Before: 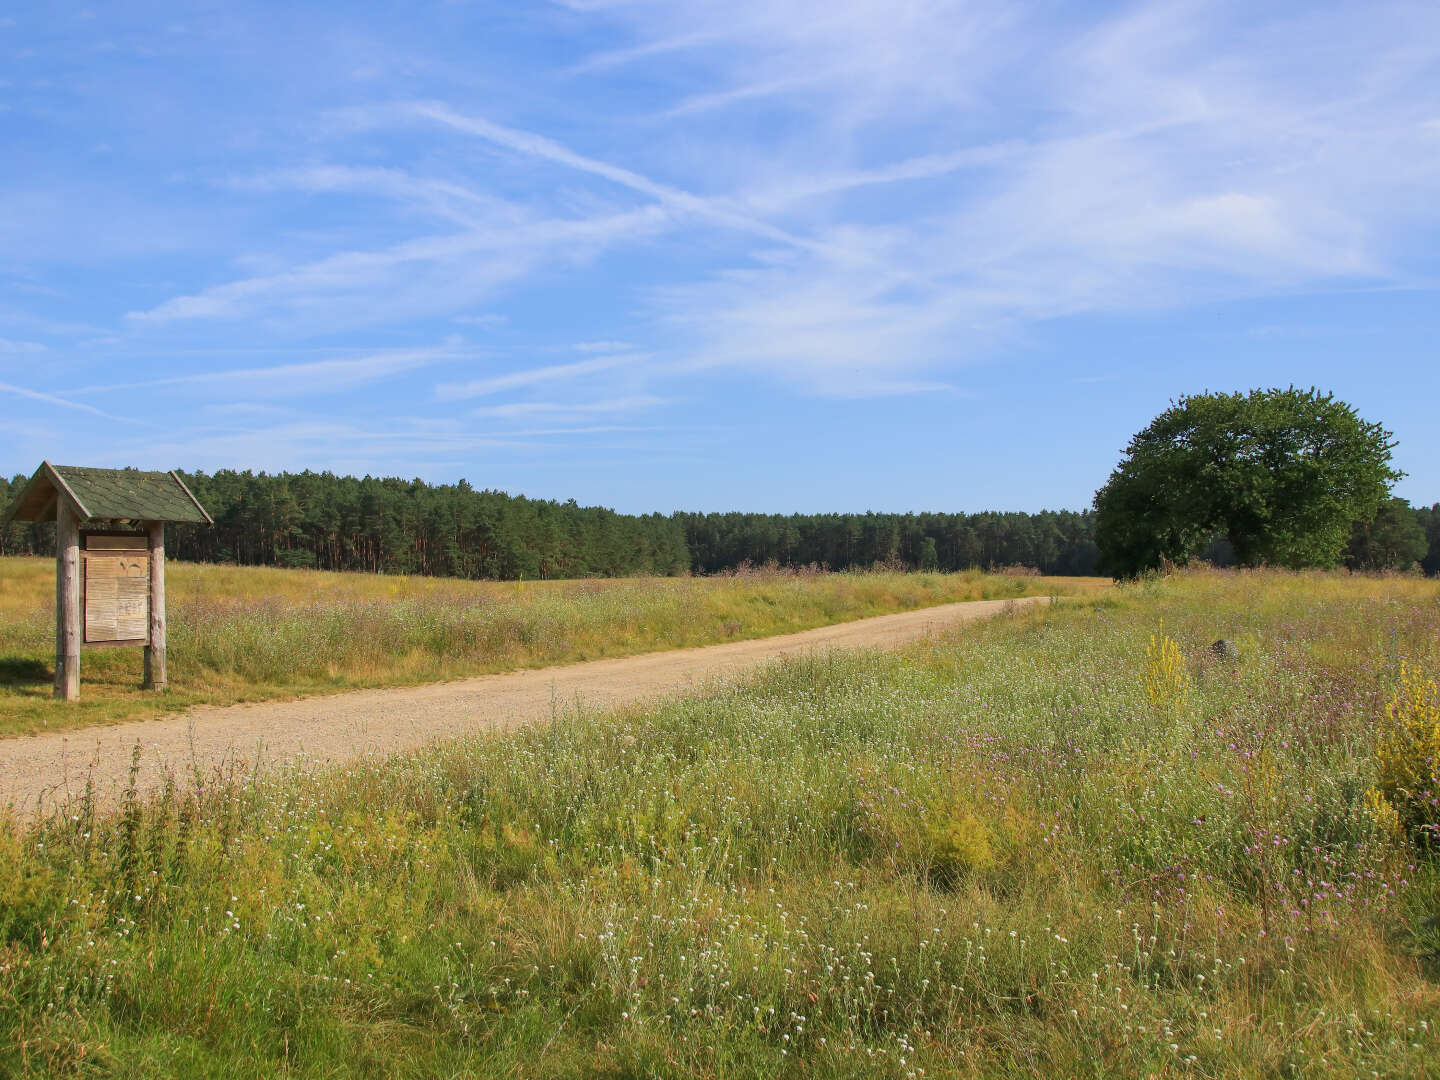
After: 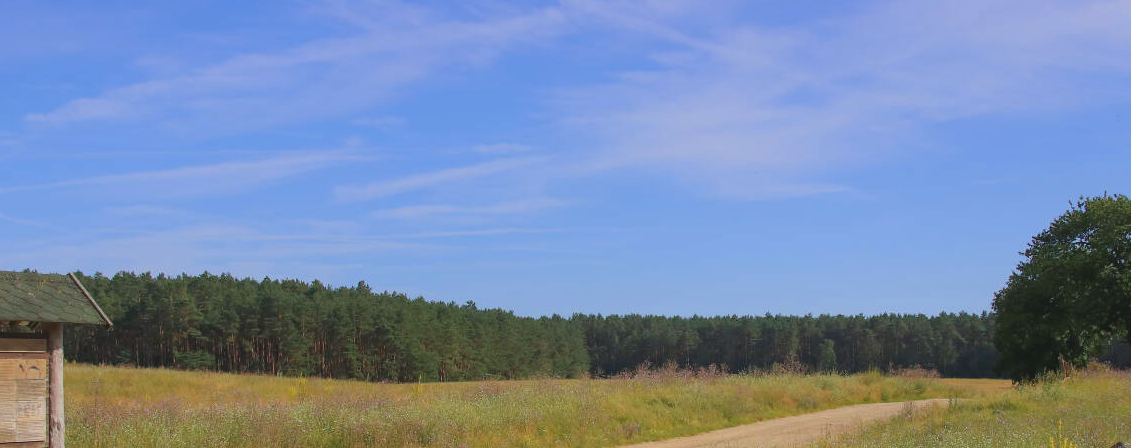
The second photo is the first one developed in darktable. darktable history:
graduated density: hue 238.83°, saturation 50%
crop: left 7.036%, top 18.398%, right 14.379%, bottom 40.043%
rgb levels: preserve colors max RGB
local contrast: highlights 68%, shadows 68%, detail 82%, midtone range 0.325
